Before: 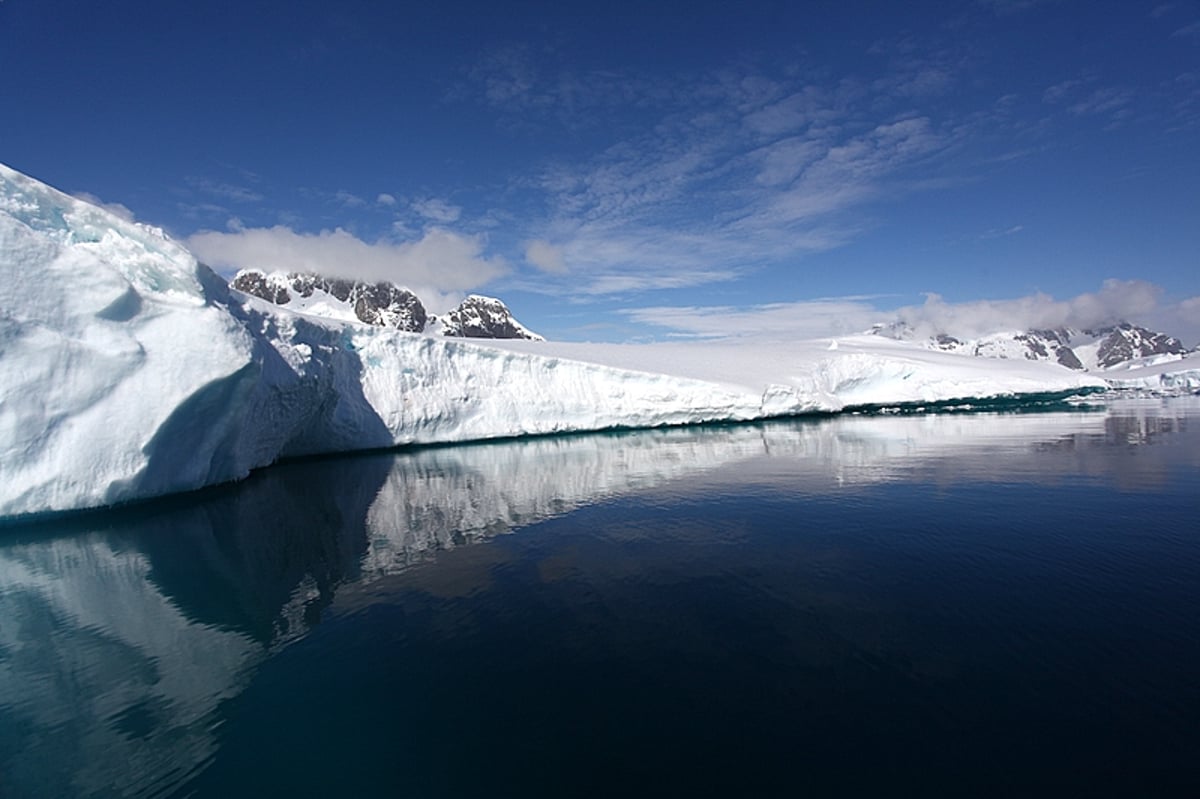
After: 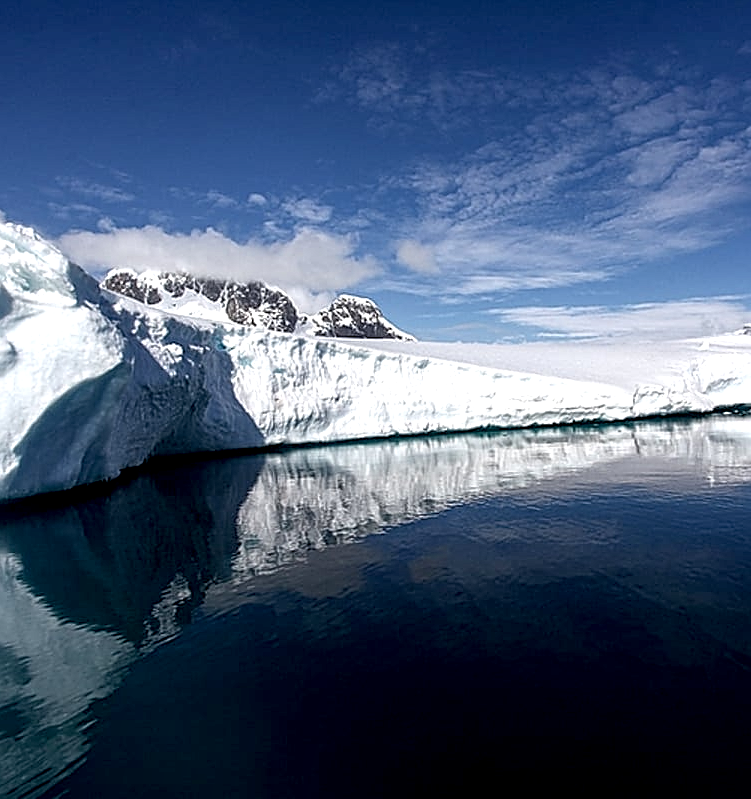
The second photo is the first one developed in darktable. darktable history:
crop: left 10.797%, right 26.567%
local contrast: highlights 79%, shadows 56%, detail 174%, midtone range 0.431
exposure: black level correction 0.005, exposure 0.002 EV, compensate highlight preservation false
sharpen: on, module defaults
